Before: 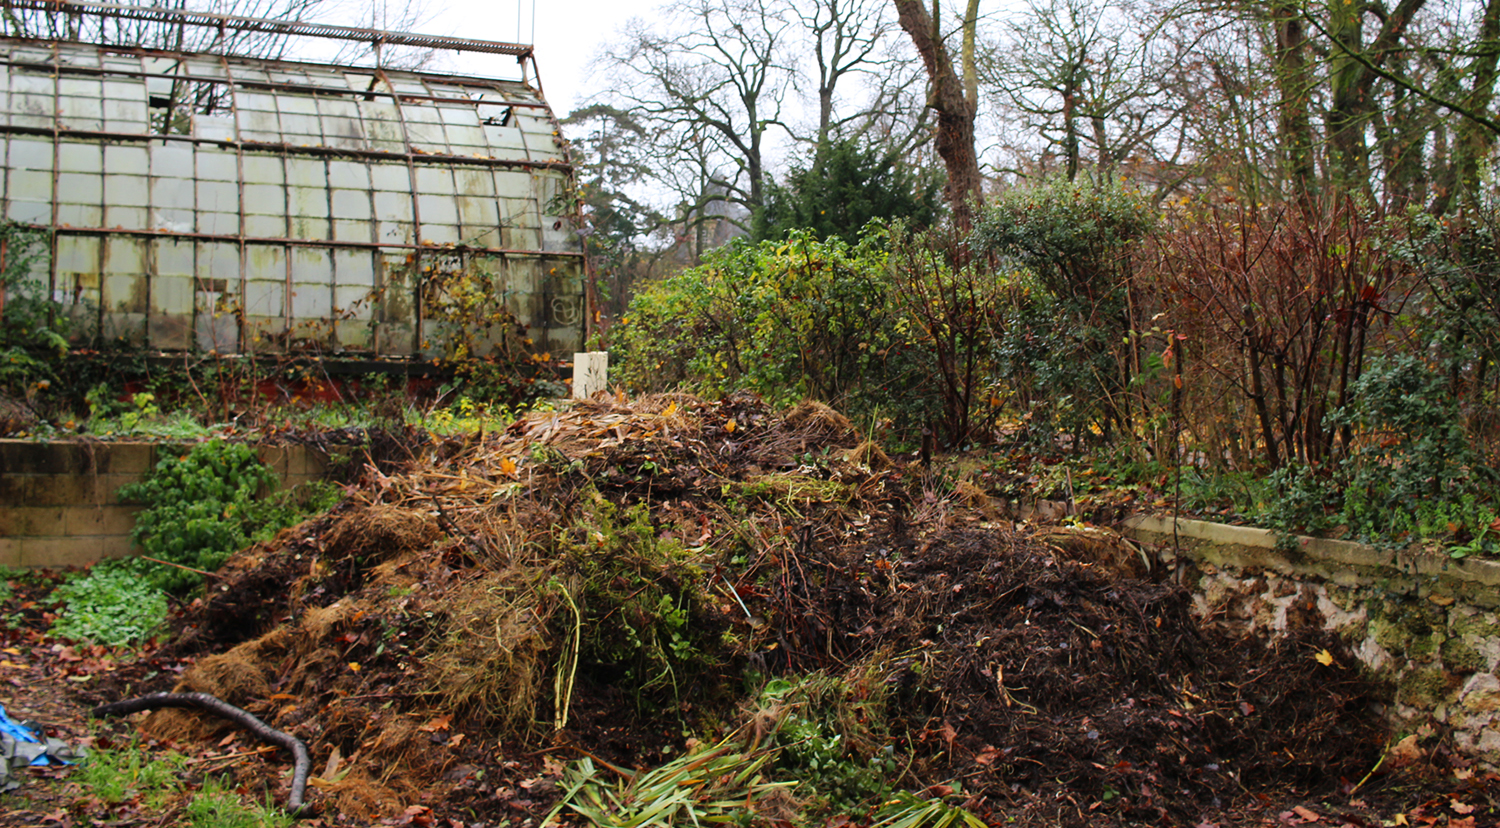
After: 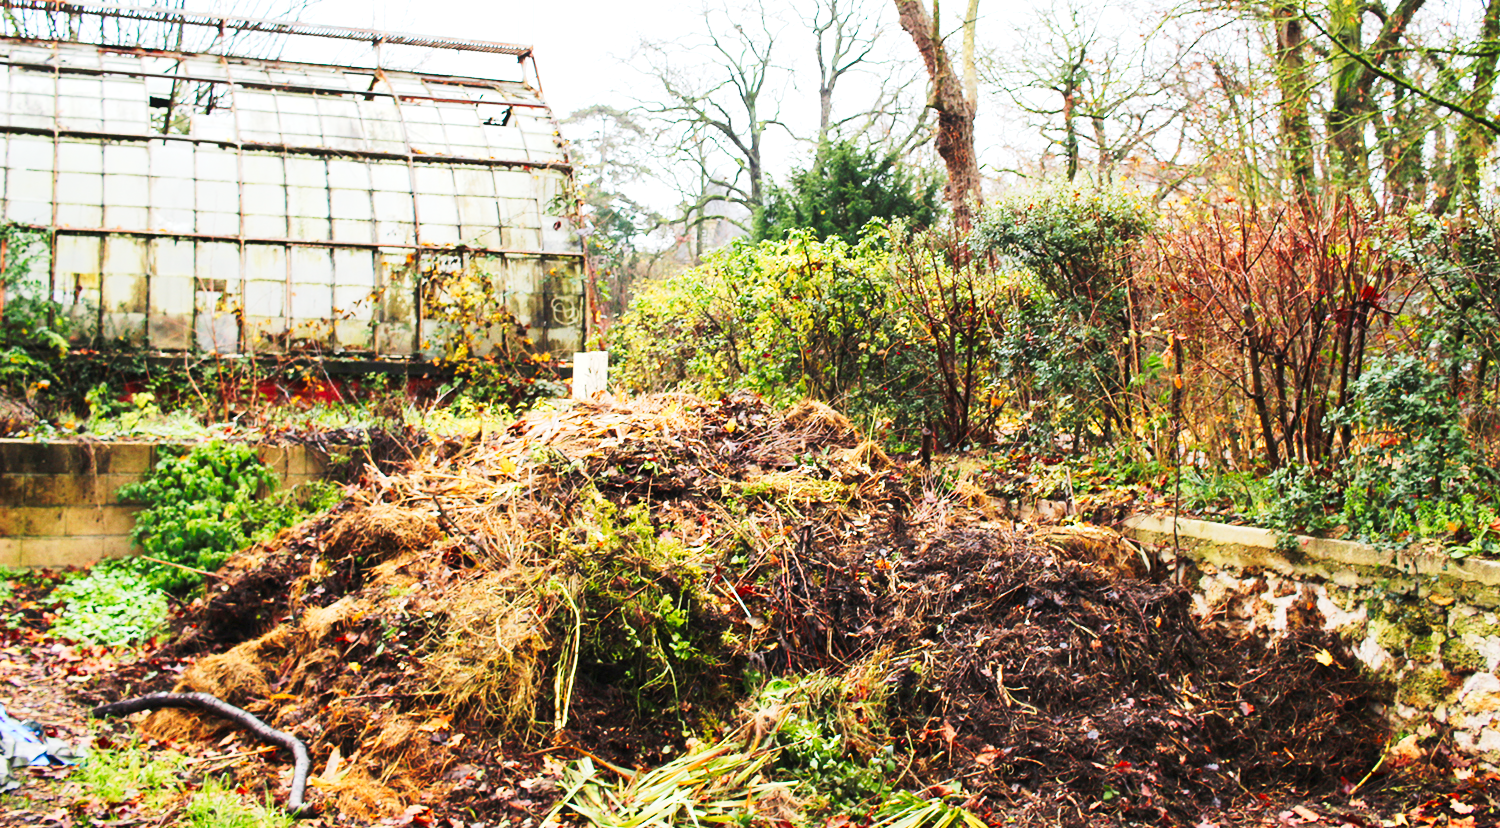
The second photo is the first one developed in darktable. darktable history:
exposure: exposure 0.6 EV, compensate highlight preservation false
tone curve: curves: ch0 [(0, 0) (0.003, 0.004) (0.011, 0.015) (0.025, 0.034) (0.044, 0.061) (0.069, 0.095) (0.1, 0.137) (0.136, 0.187) (0.177, 0.244) (0.224, 0.308) (0.277, 0.415) (0.335, 0.532) (0.399, 0.642) (0.468, 0.747) (0.543, 0.829) (0.623, 0.886) (0.709, 0.924) (0.801, 0.951) (0.898, 0.975) (1, 1)], preserve colors none
